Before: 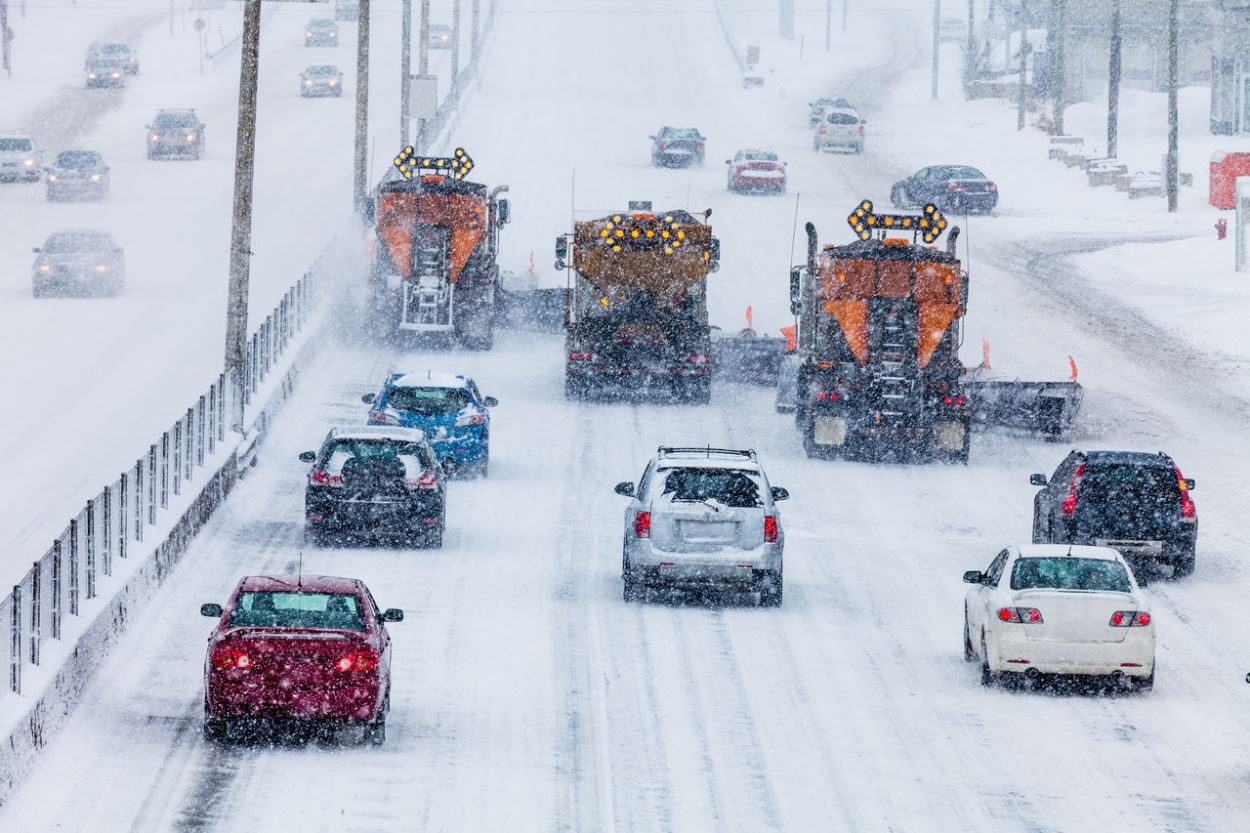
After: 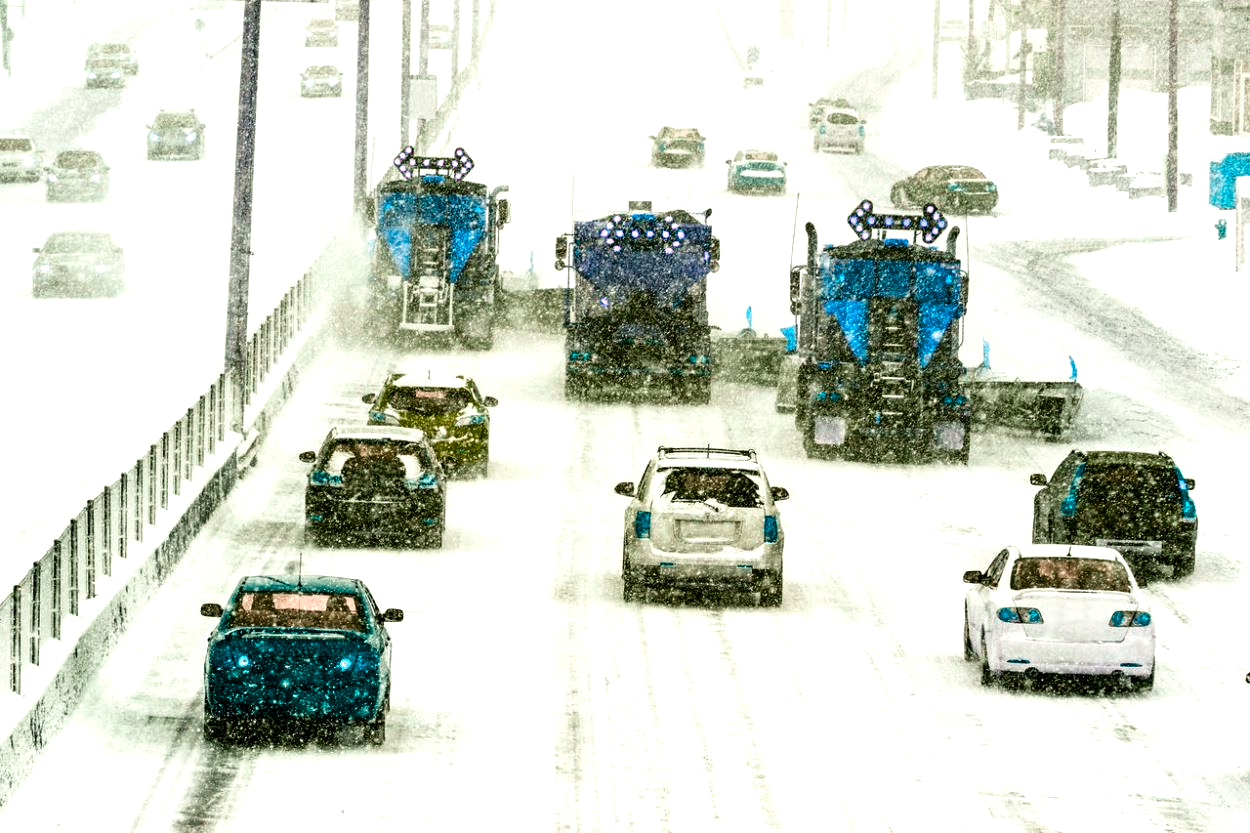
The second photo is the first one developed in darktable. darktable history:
velvia: strength 14.96%
color balance rgb: perceptual saturation grading › global saturation 14.072%, perceptual saturation grading › highlights -25.742%, perceptual saturation grading › shadows 26.021%, hue shift -148.16°, contrast 34.58%, saturation formula JzAzBz (2021)
